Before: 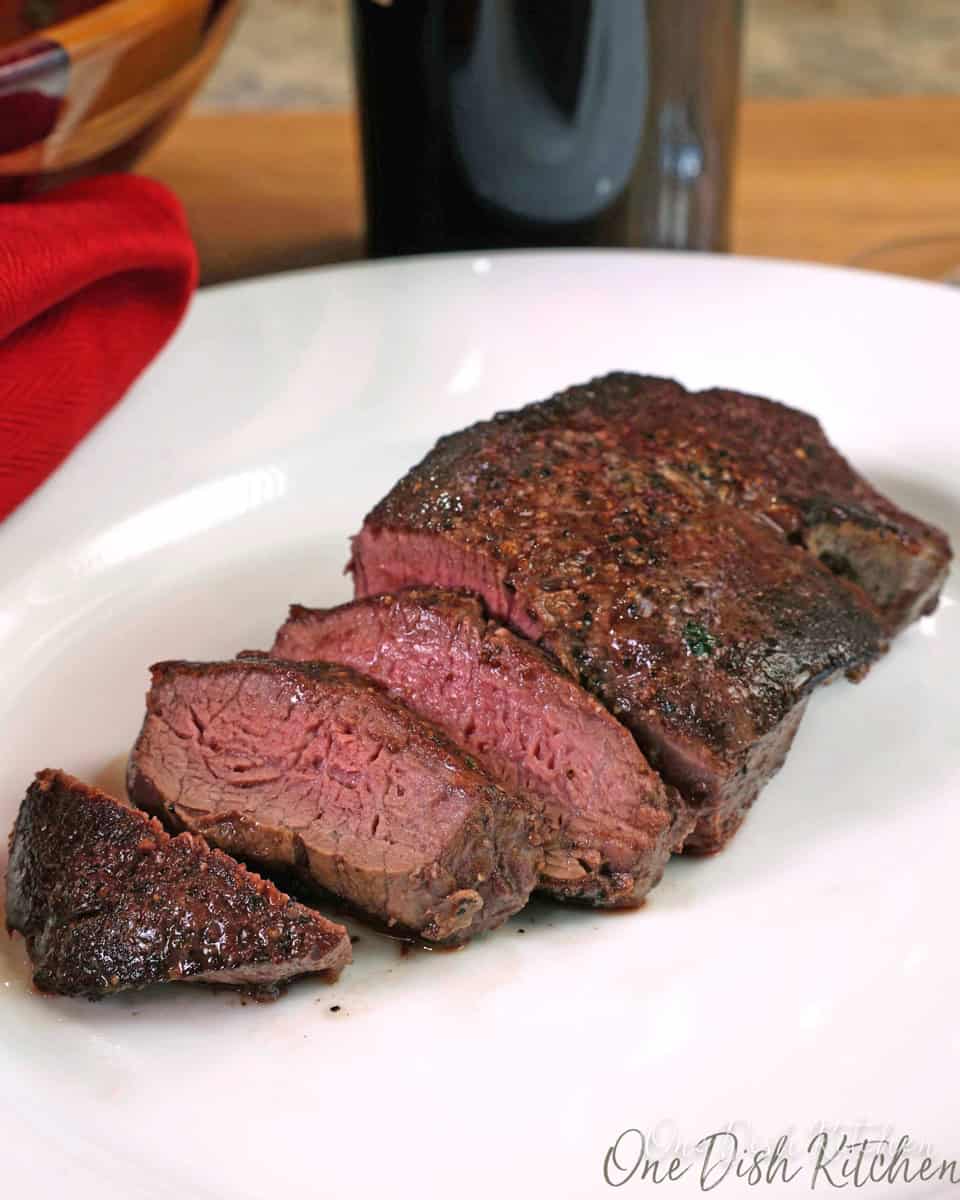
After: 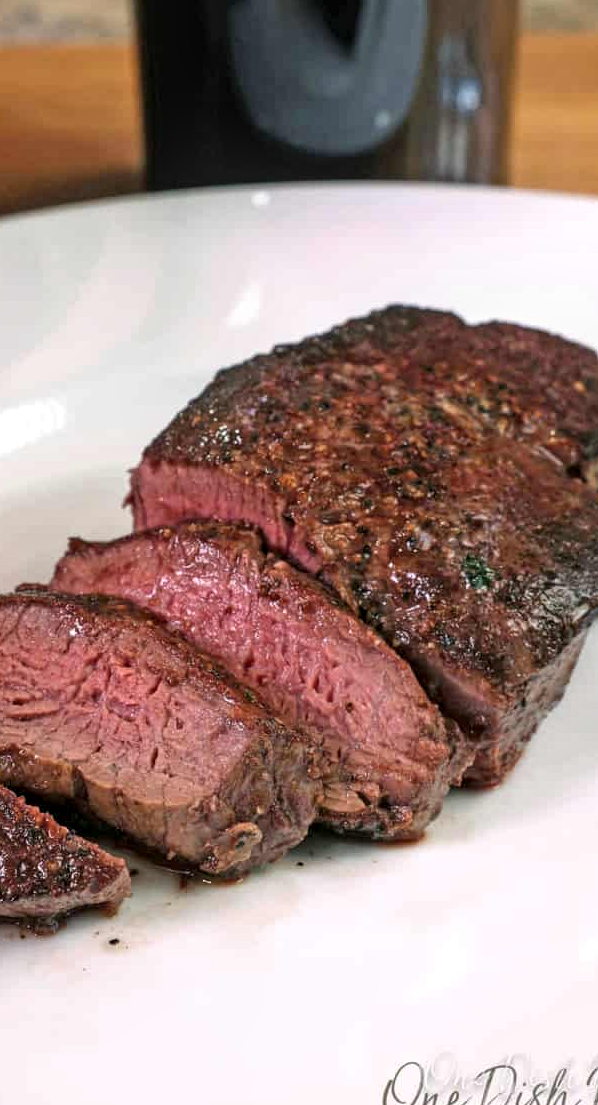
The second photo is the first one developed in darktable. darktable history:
crop and rotate: left 23.121%, top 5.623%, right 14.489%, bottom 2.249%
local contrast: detail 130%
